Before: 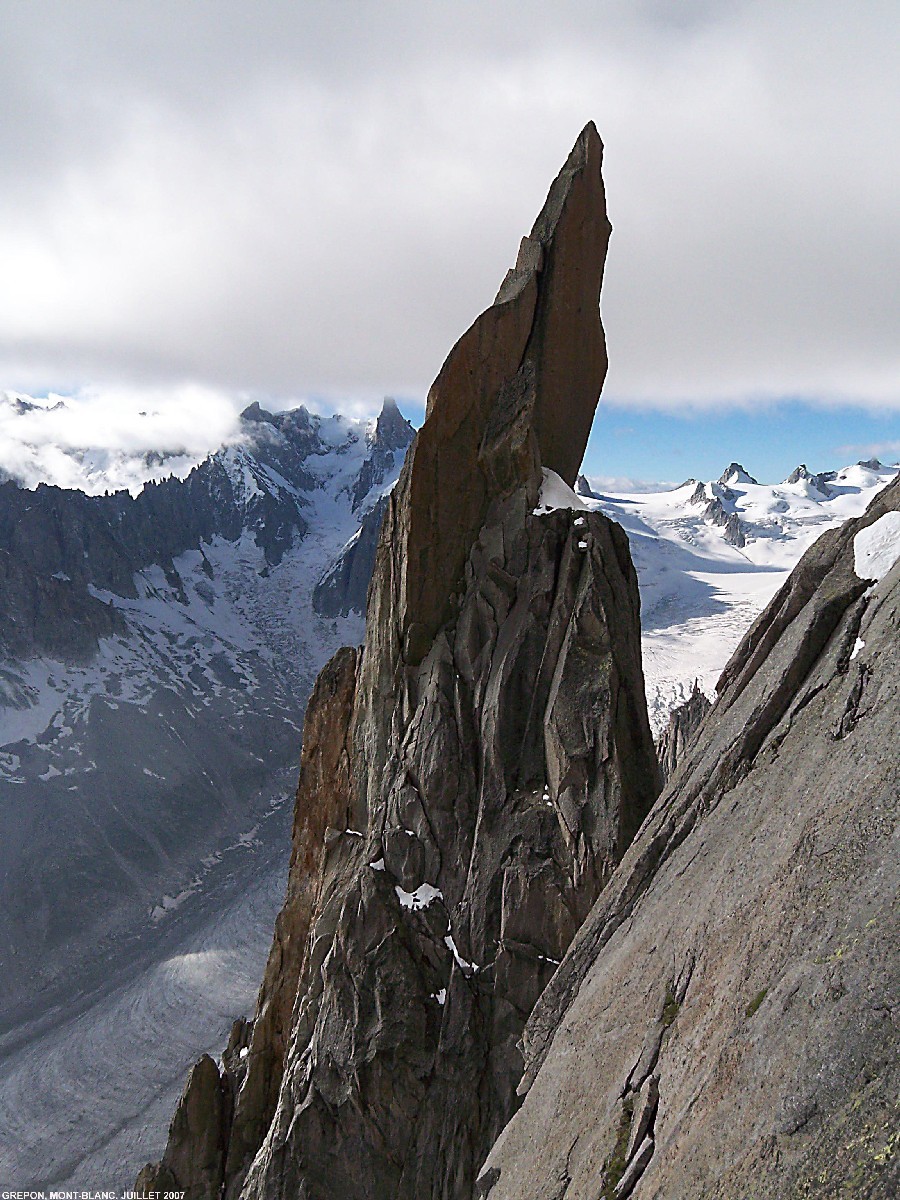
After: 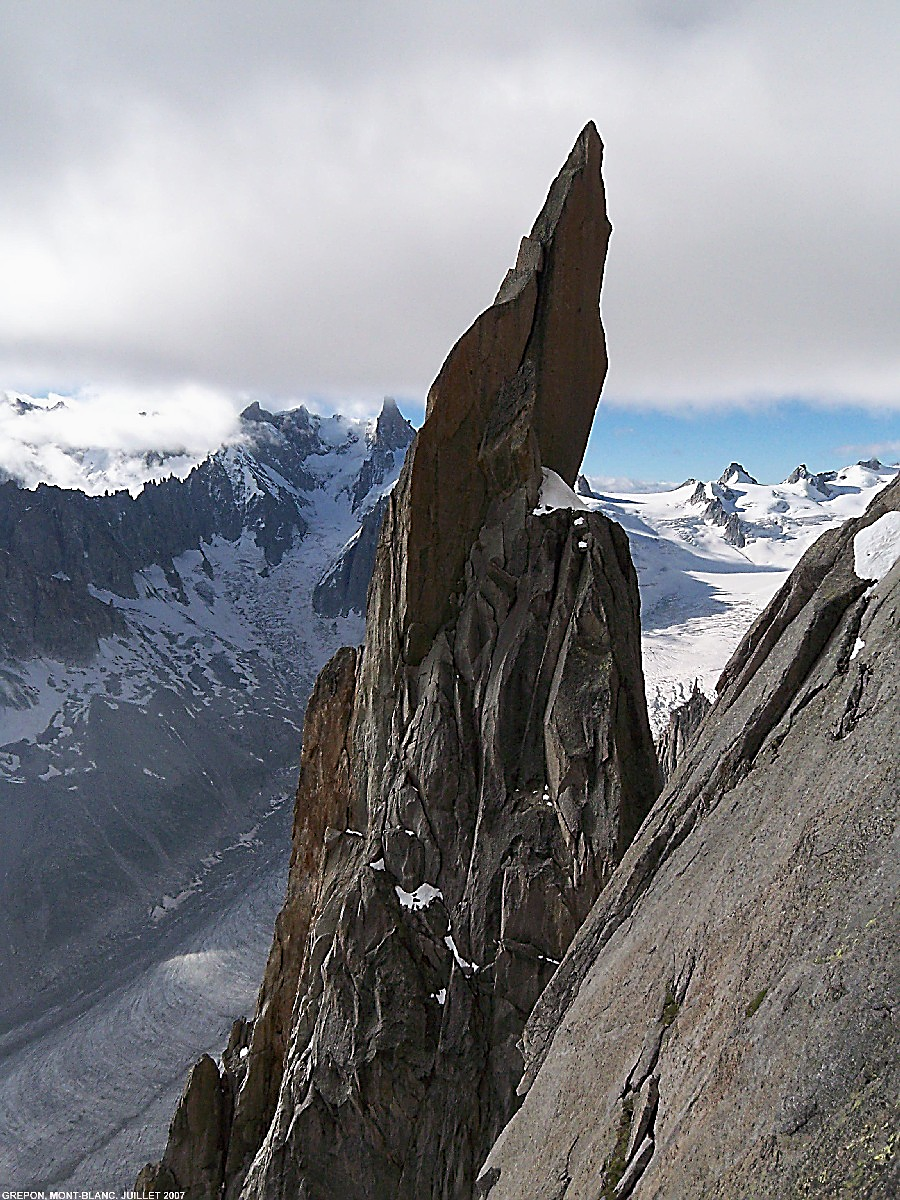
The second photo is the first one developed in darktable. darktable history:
tone equalizer: on, module defaults
sharpen: on, module defaults
exposure: exposure -0.064 EV, compensate highlight preservation false
